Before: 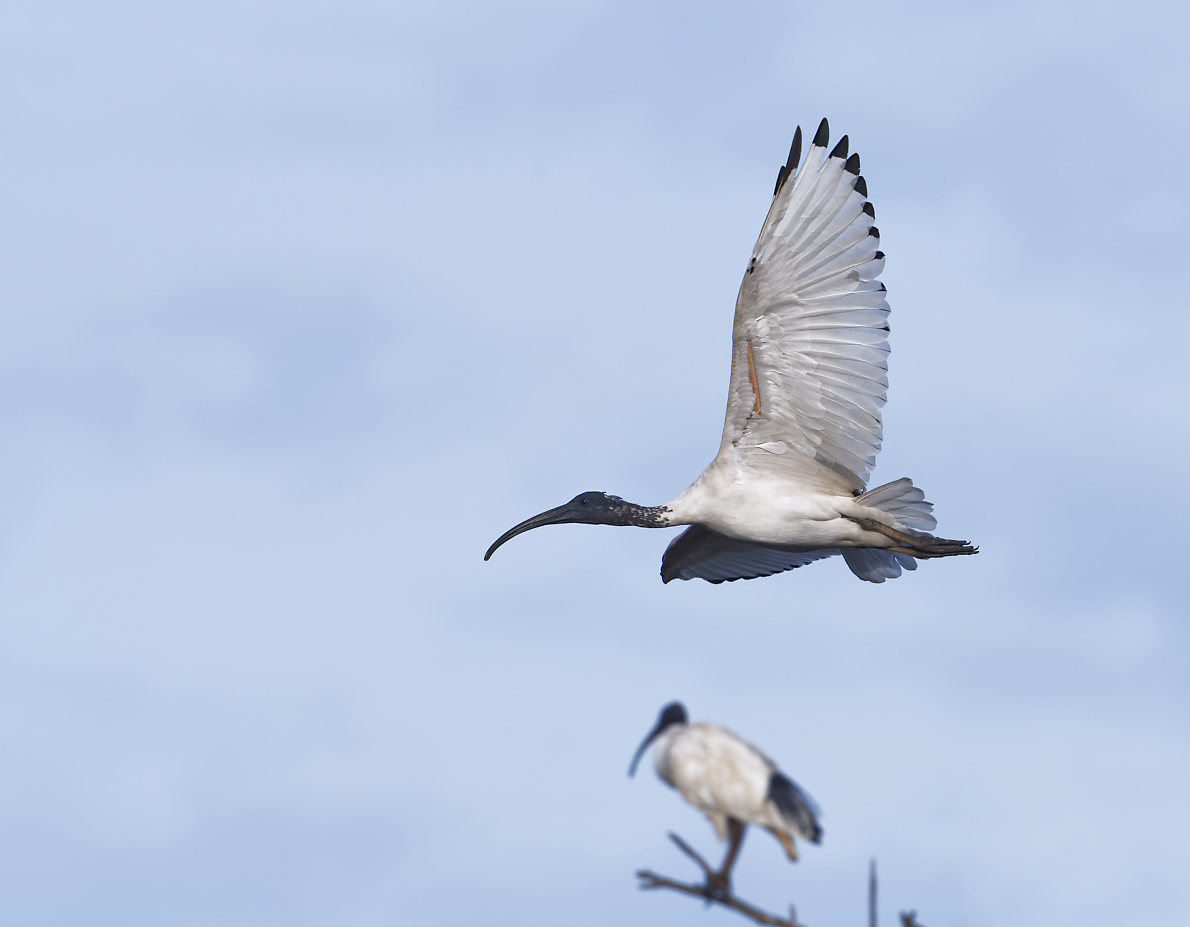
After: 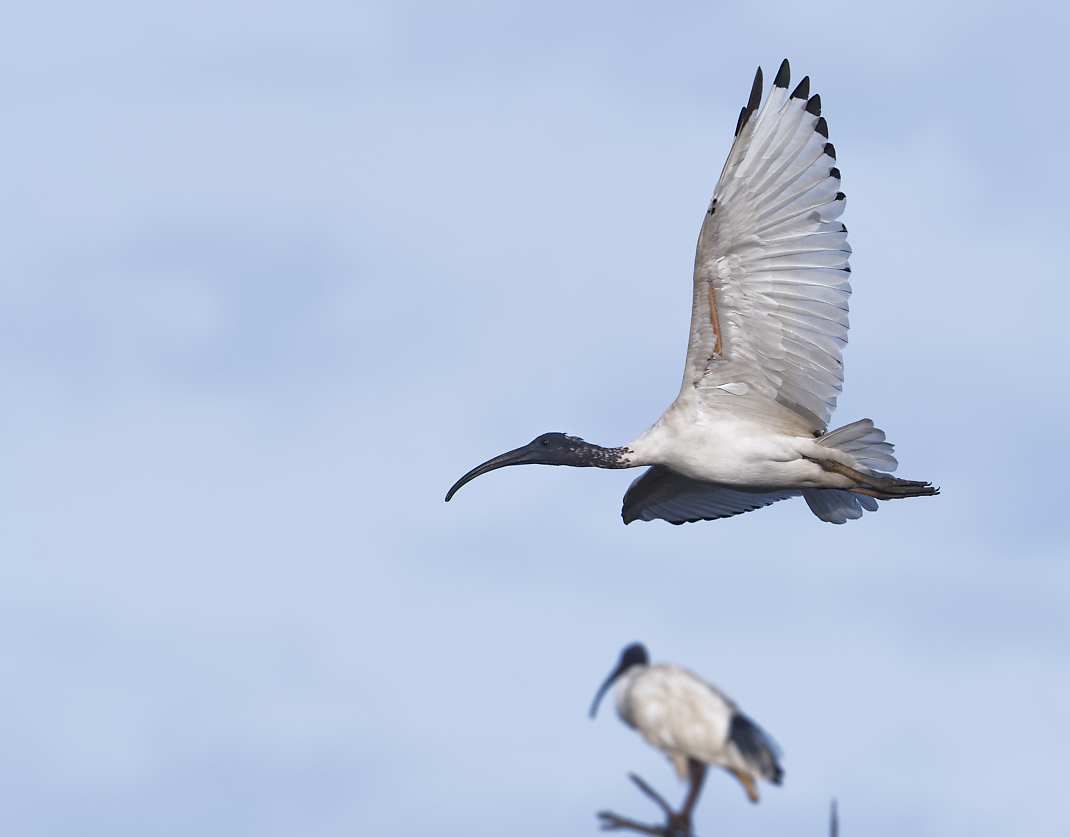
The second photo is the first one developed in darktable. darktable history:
crop: left 3.334%, top 6.367%, right 6.748%, bottom 3.337%
